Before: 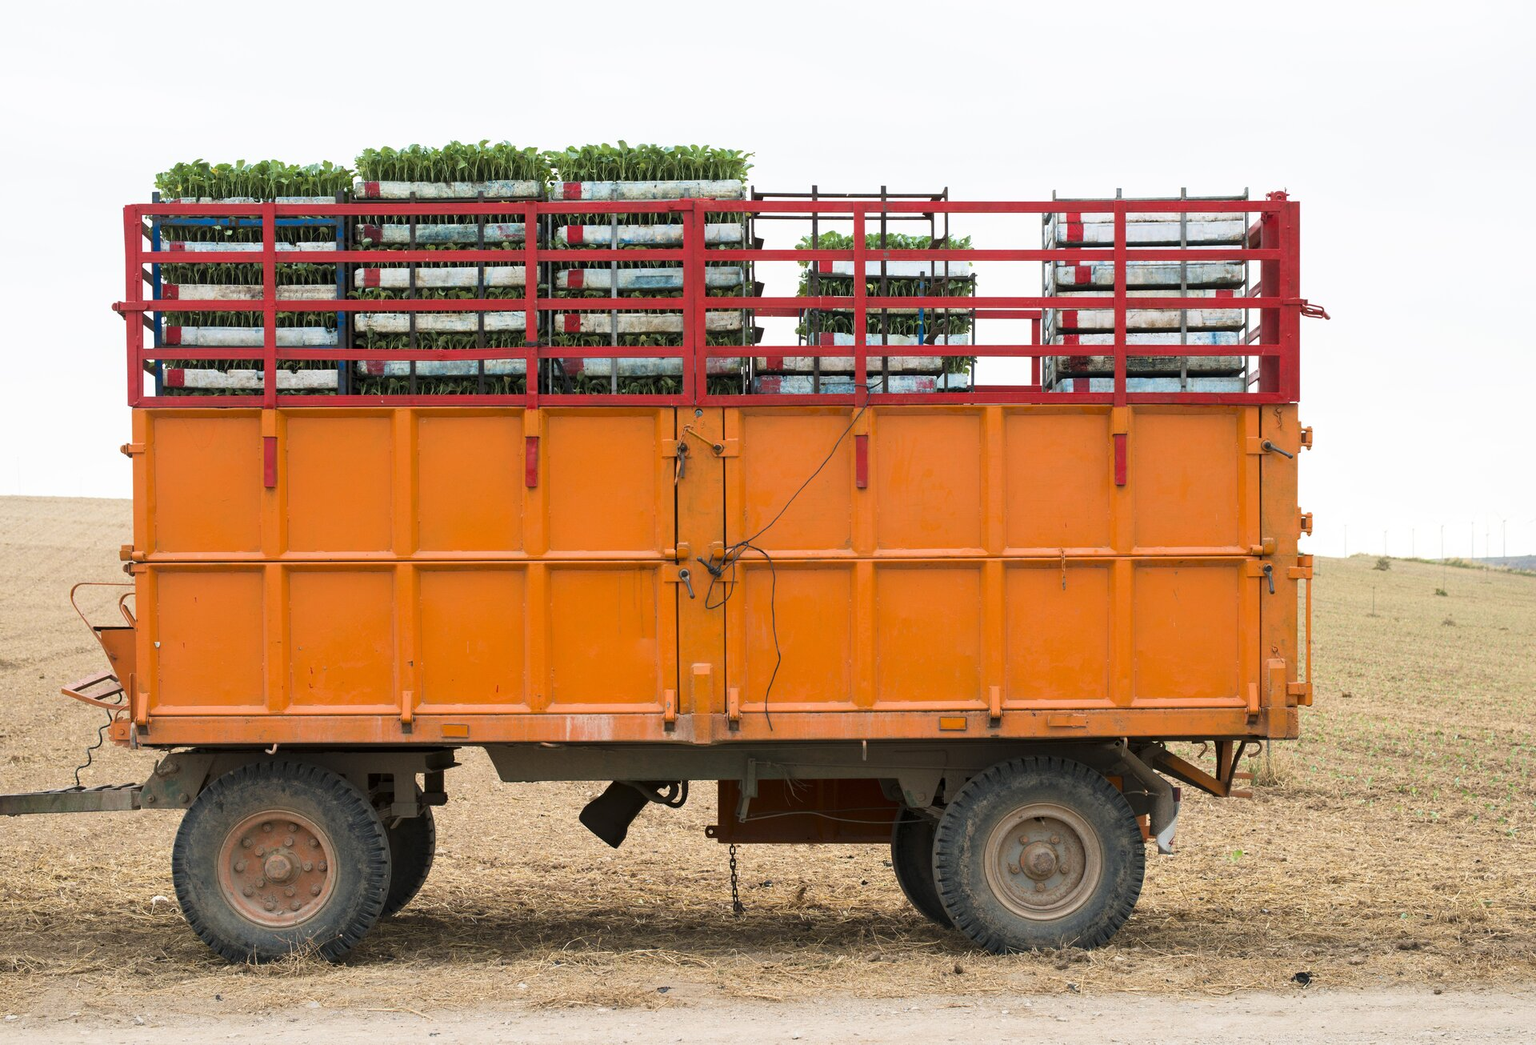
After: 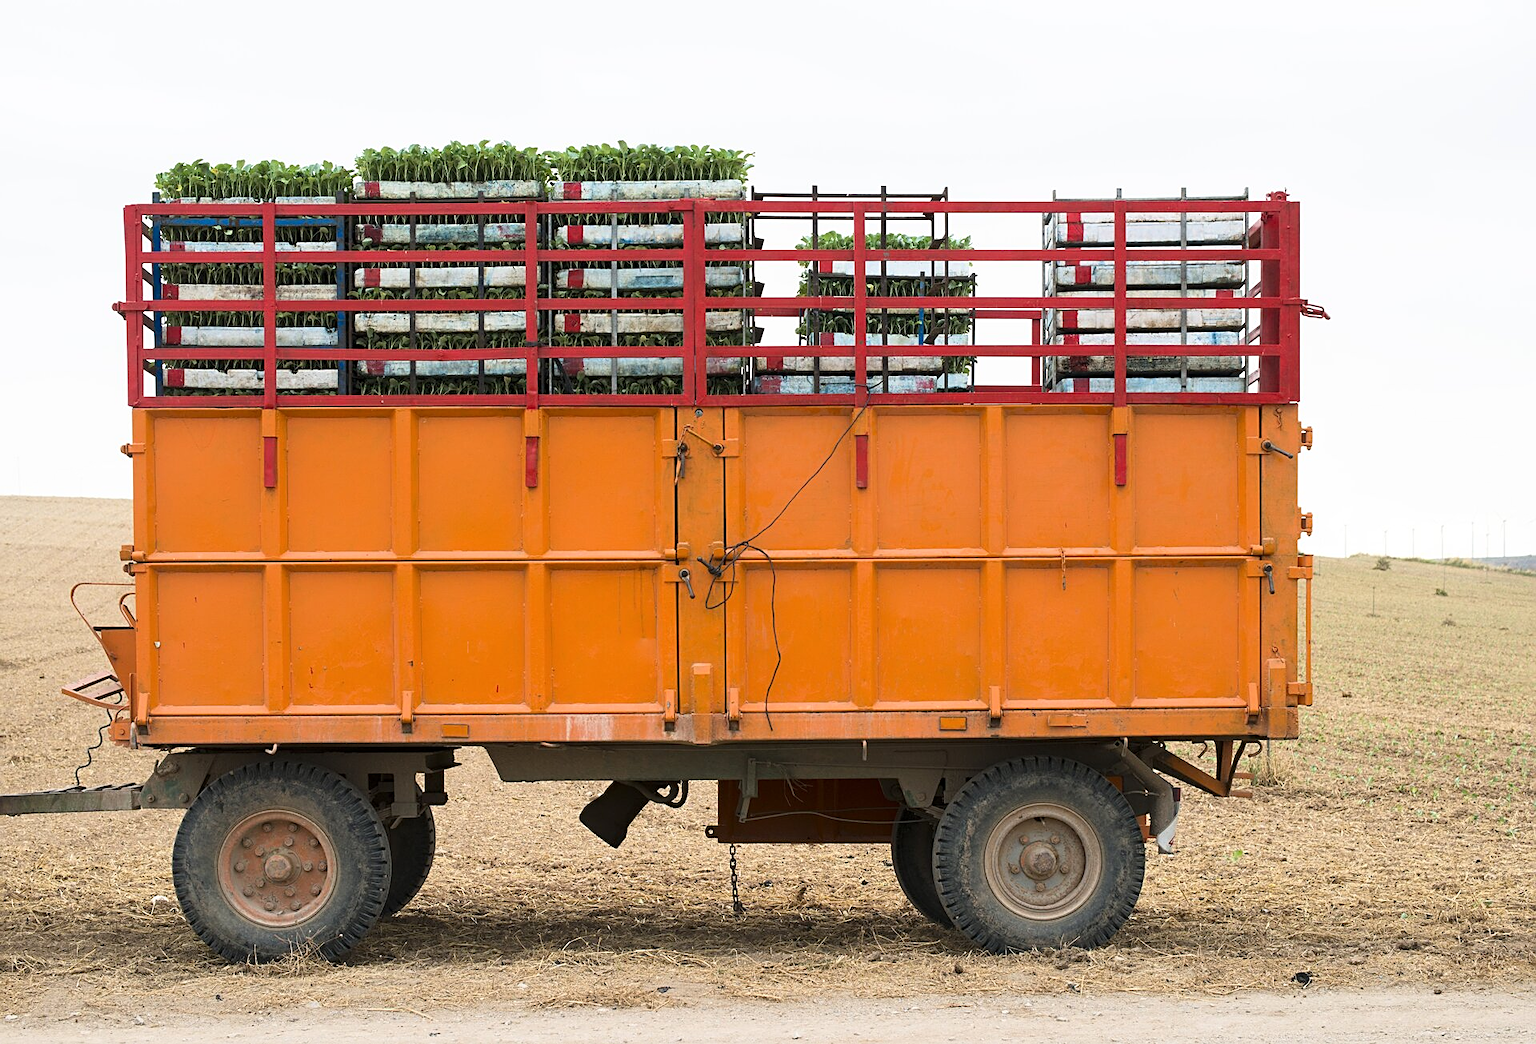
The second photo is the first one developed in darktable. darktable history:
contrast brightness saturation: contrast 0.1, brightness 0.02, saturation 0.02
sharpen: on, module defaults
